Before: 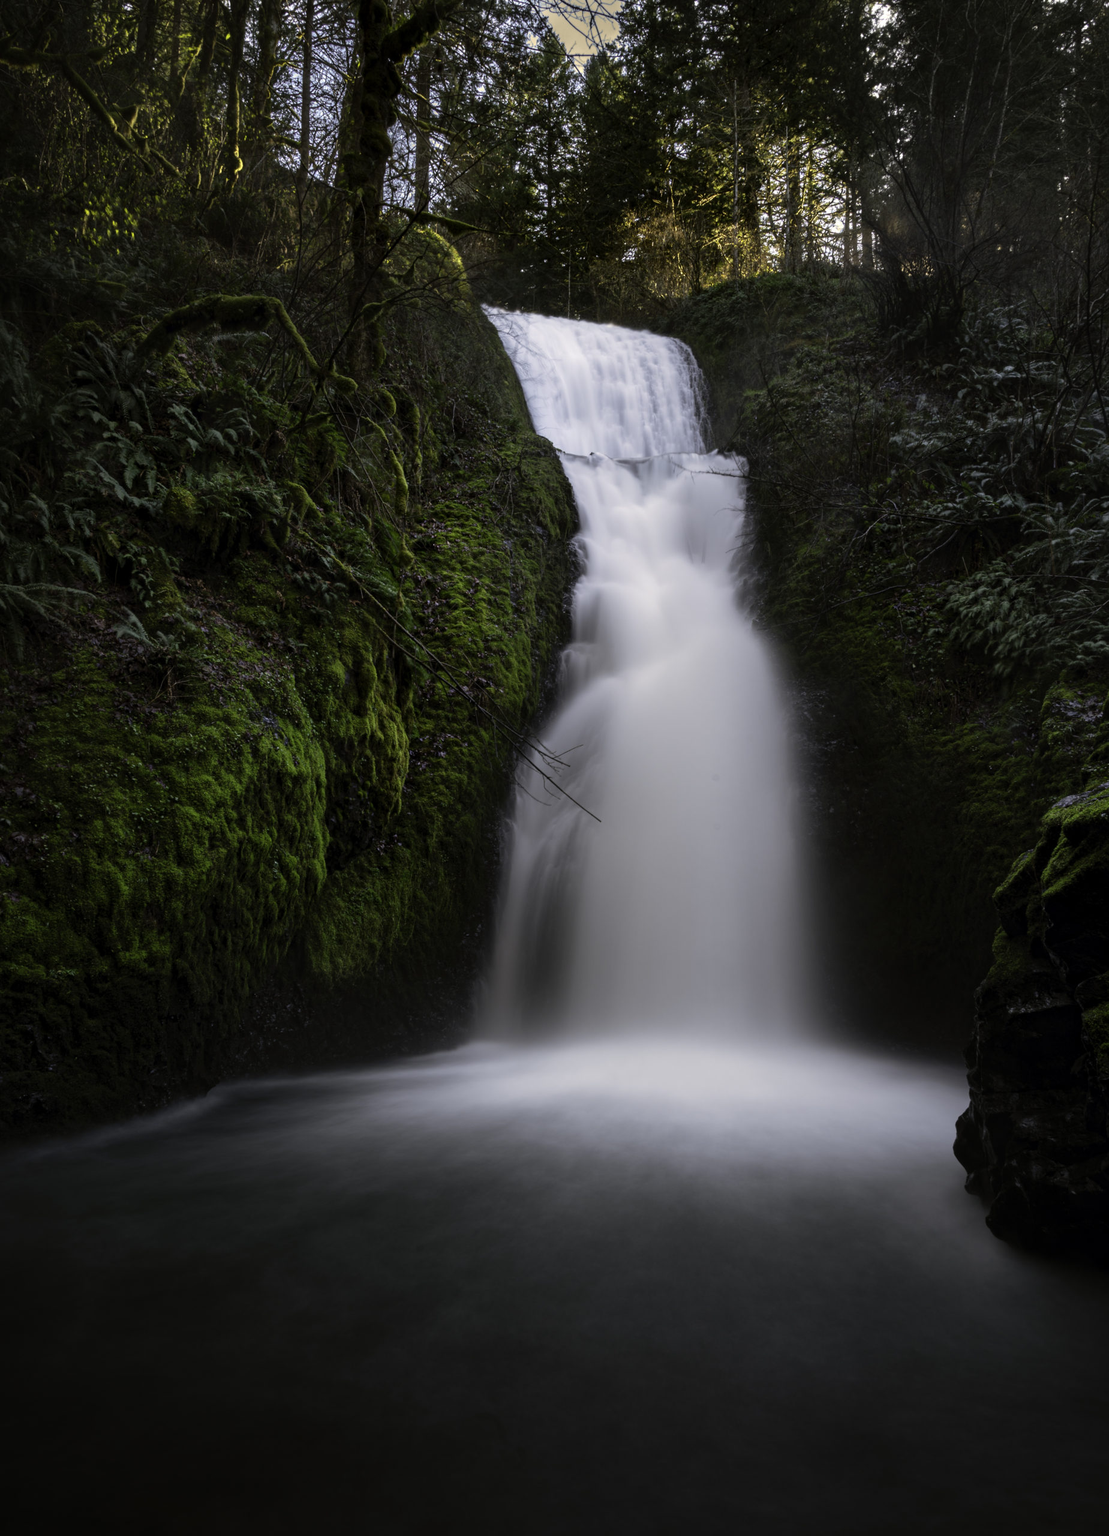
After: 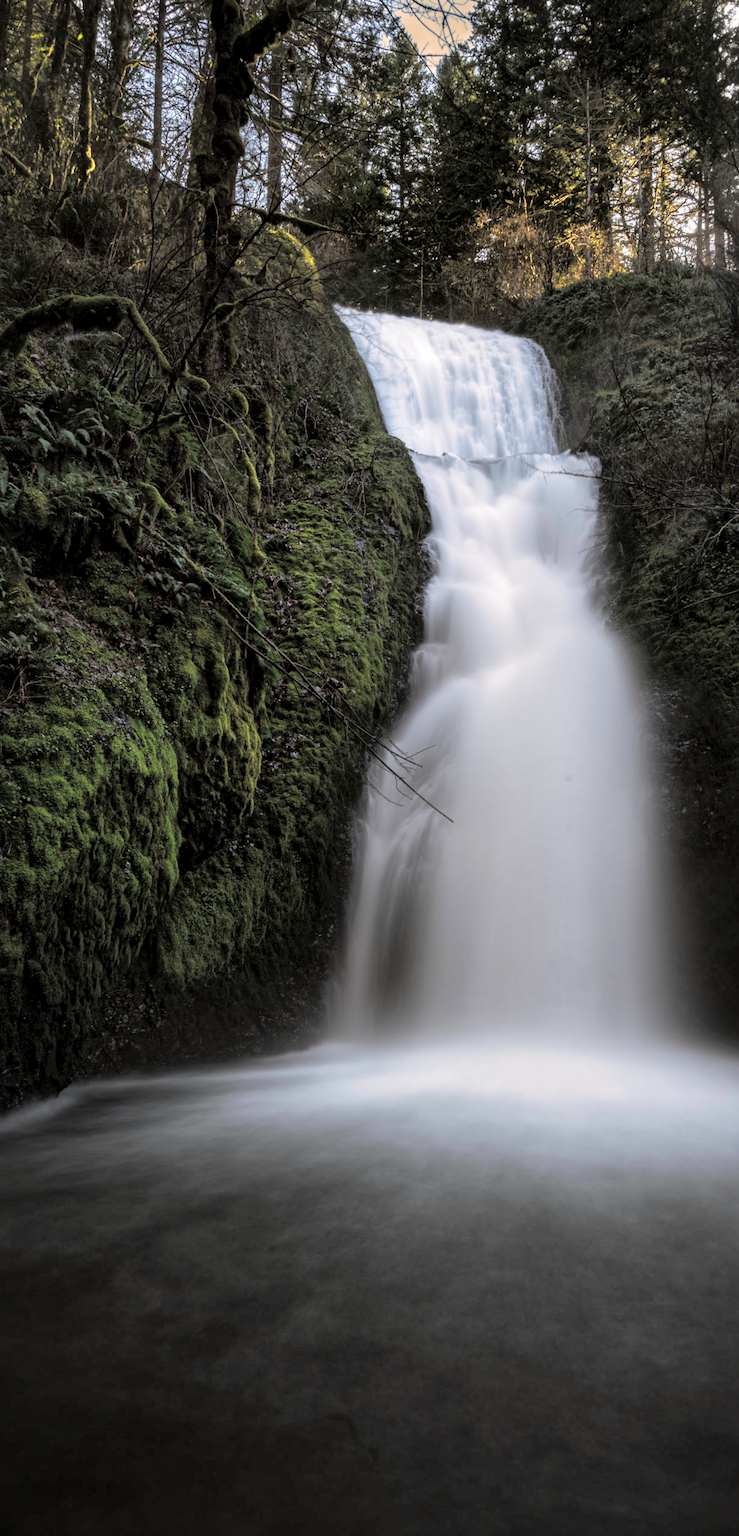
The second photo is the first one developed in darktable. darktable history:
crop and rotate: left 13.409%, right 19.924%
split-toning: shadows › hue 36°, shadows › saturation 0.05, highlights › hue 10.8°, highlights › saturation 0.15, compress 40%
global tonemap: drago (1, 100), detail 1
